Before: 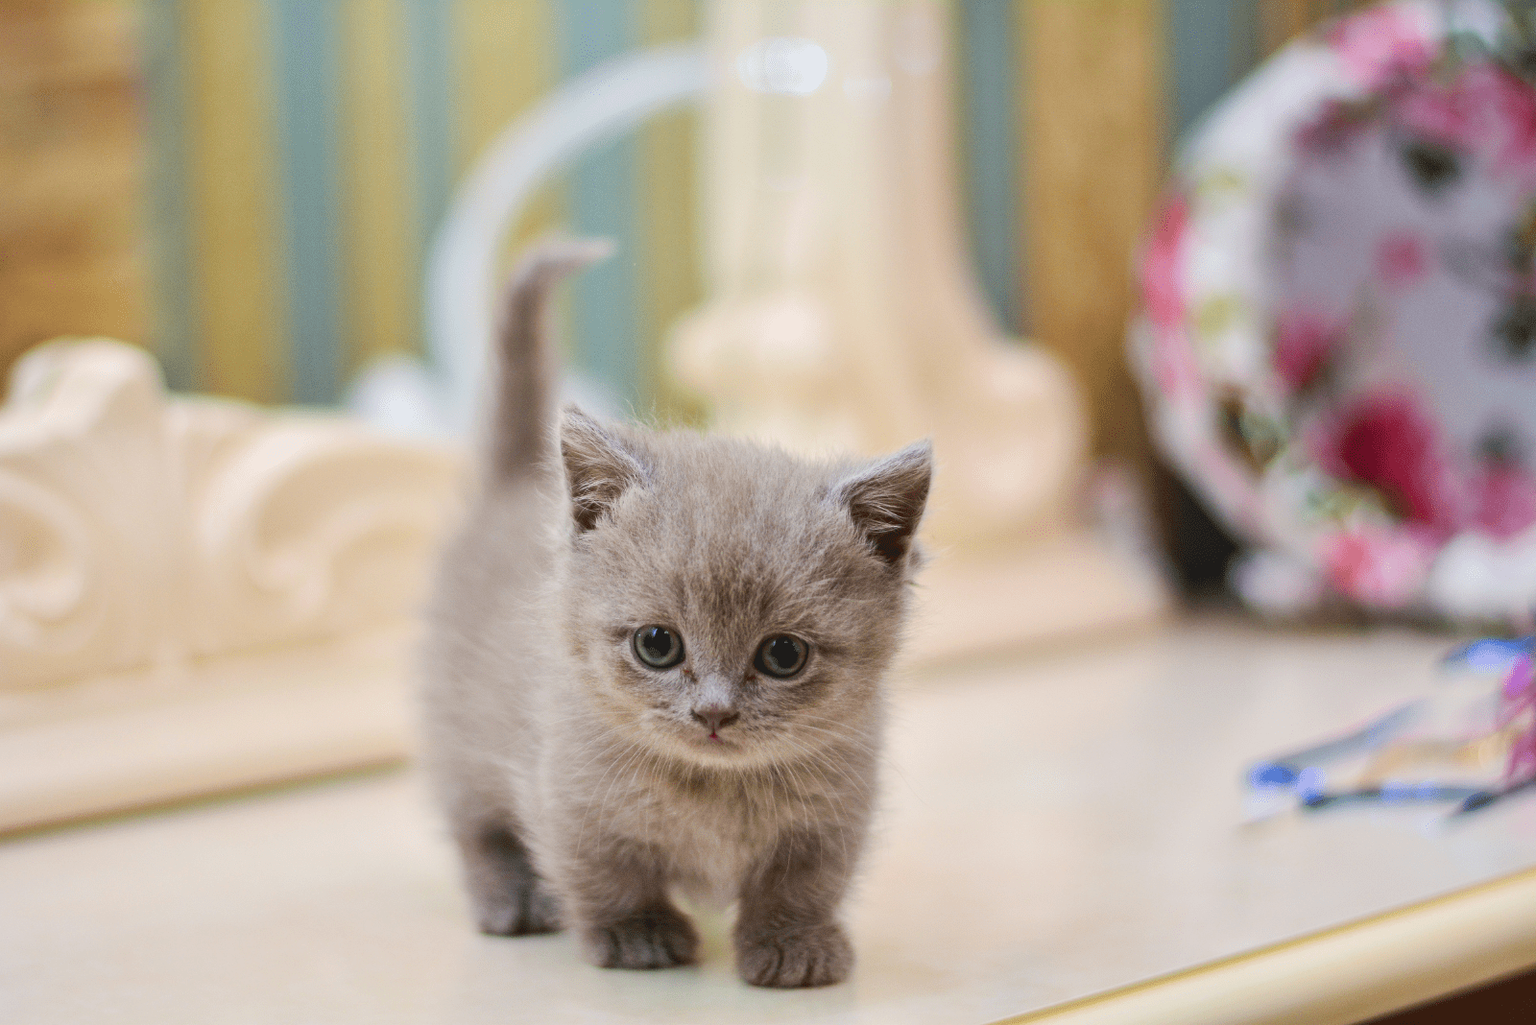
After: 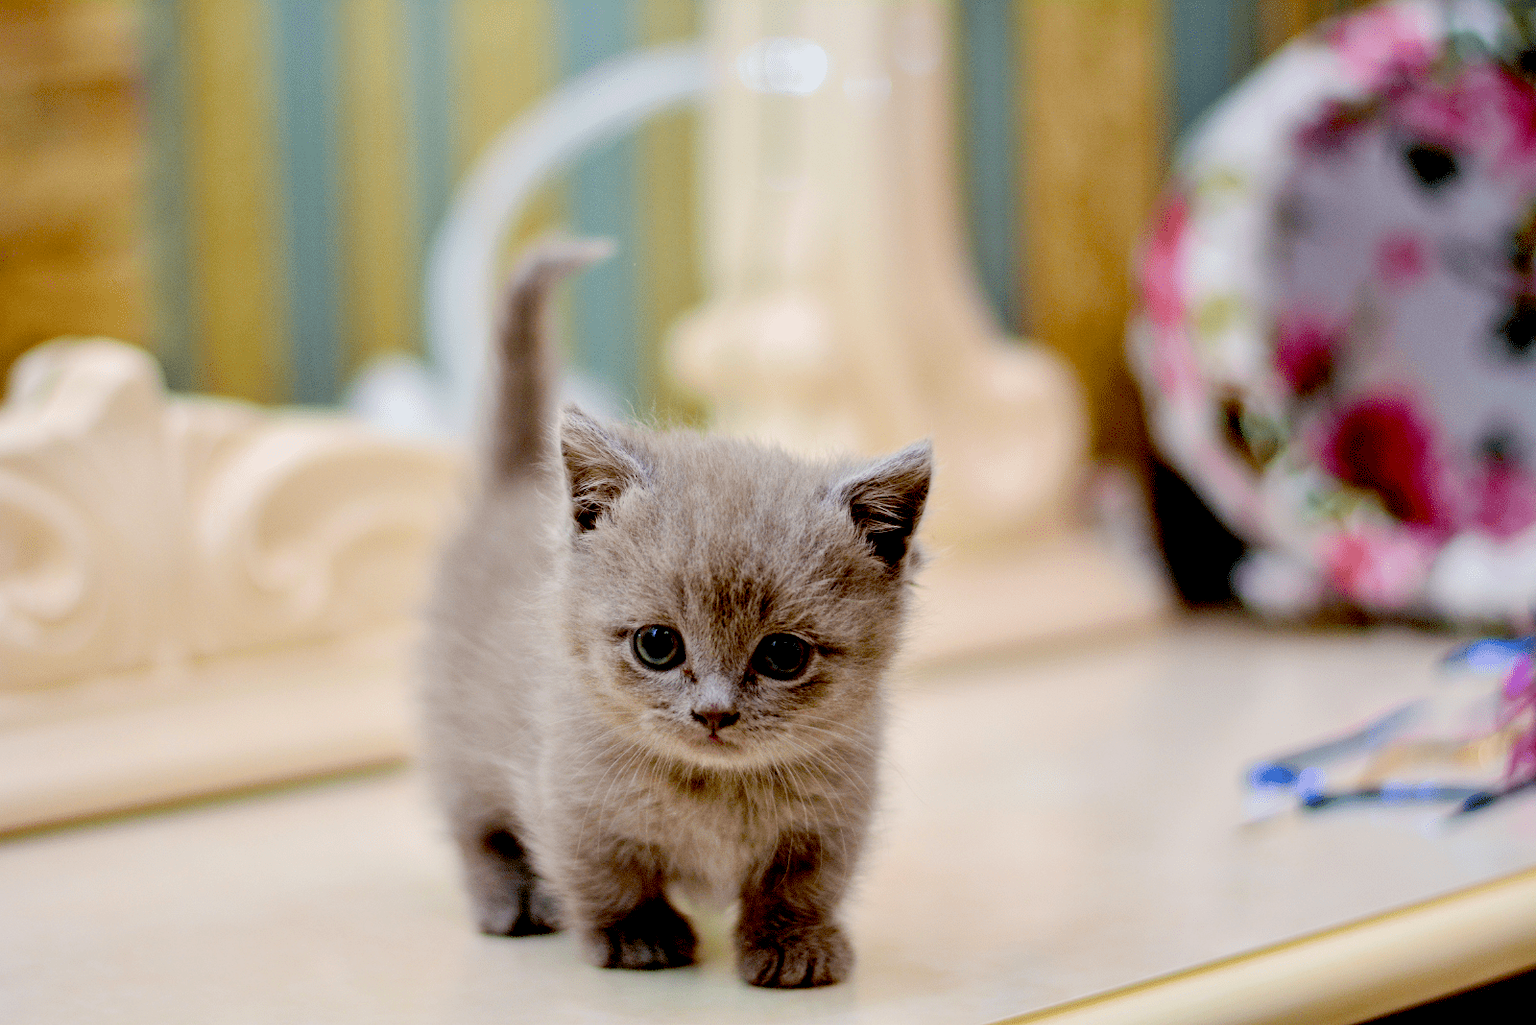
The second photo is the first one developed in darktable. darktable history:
exposure: black level correction 0.057, compensate highlight preservation false
